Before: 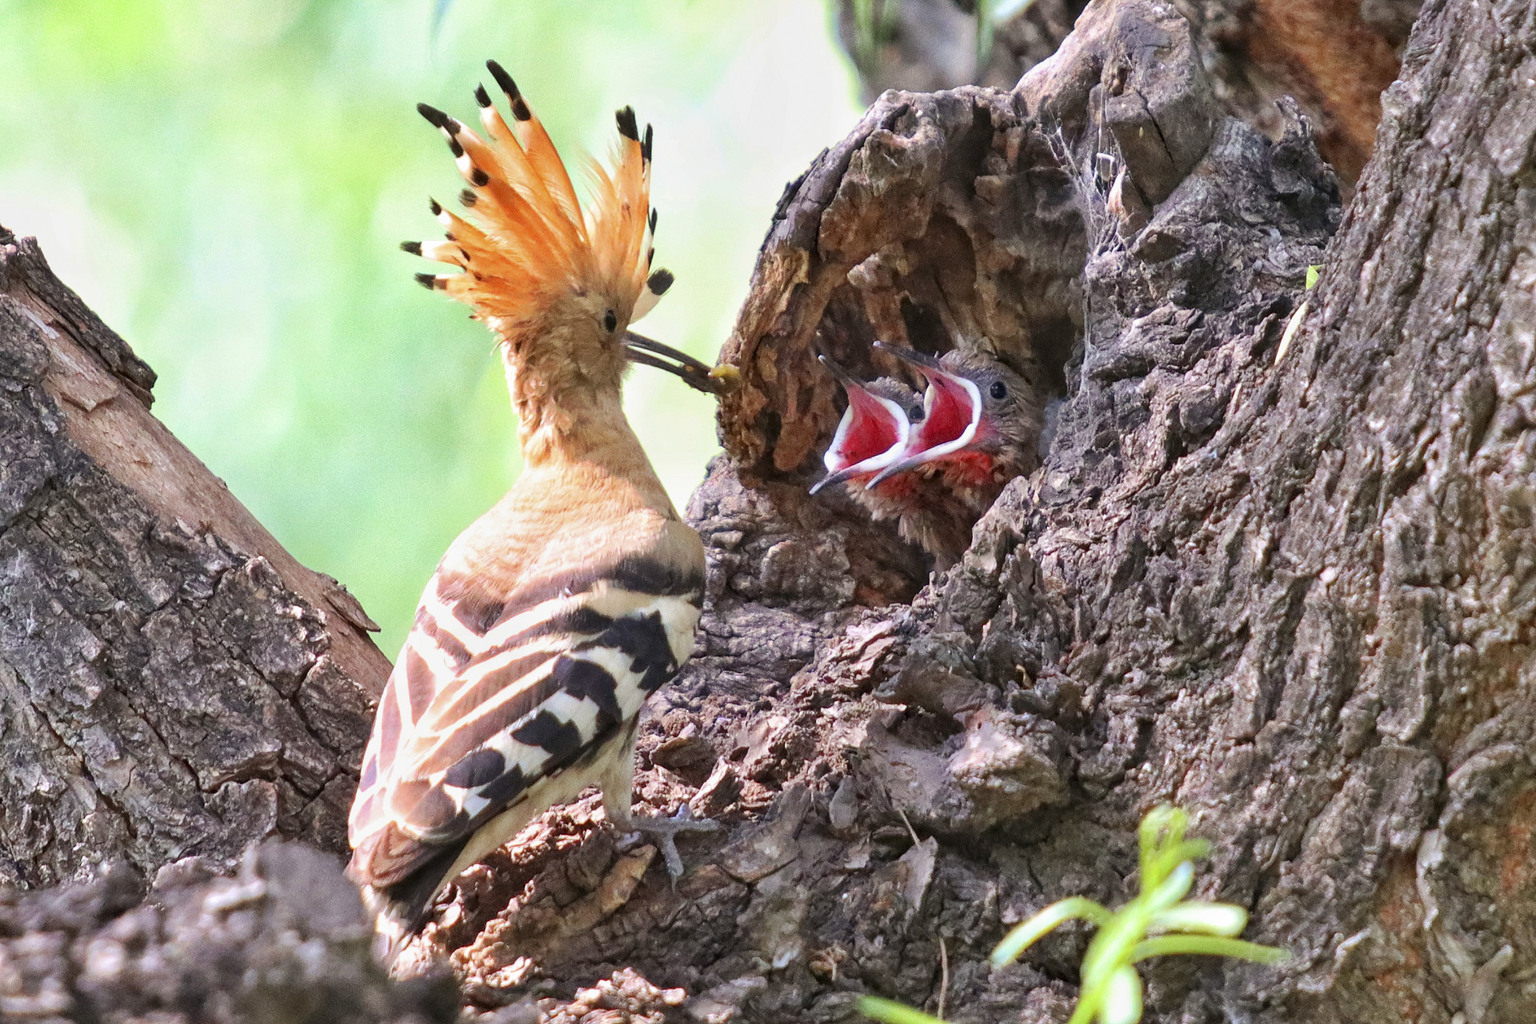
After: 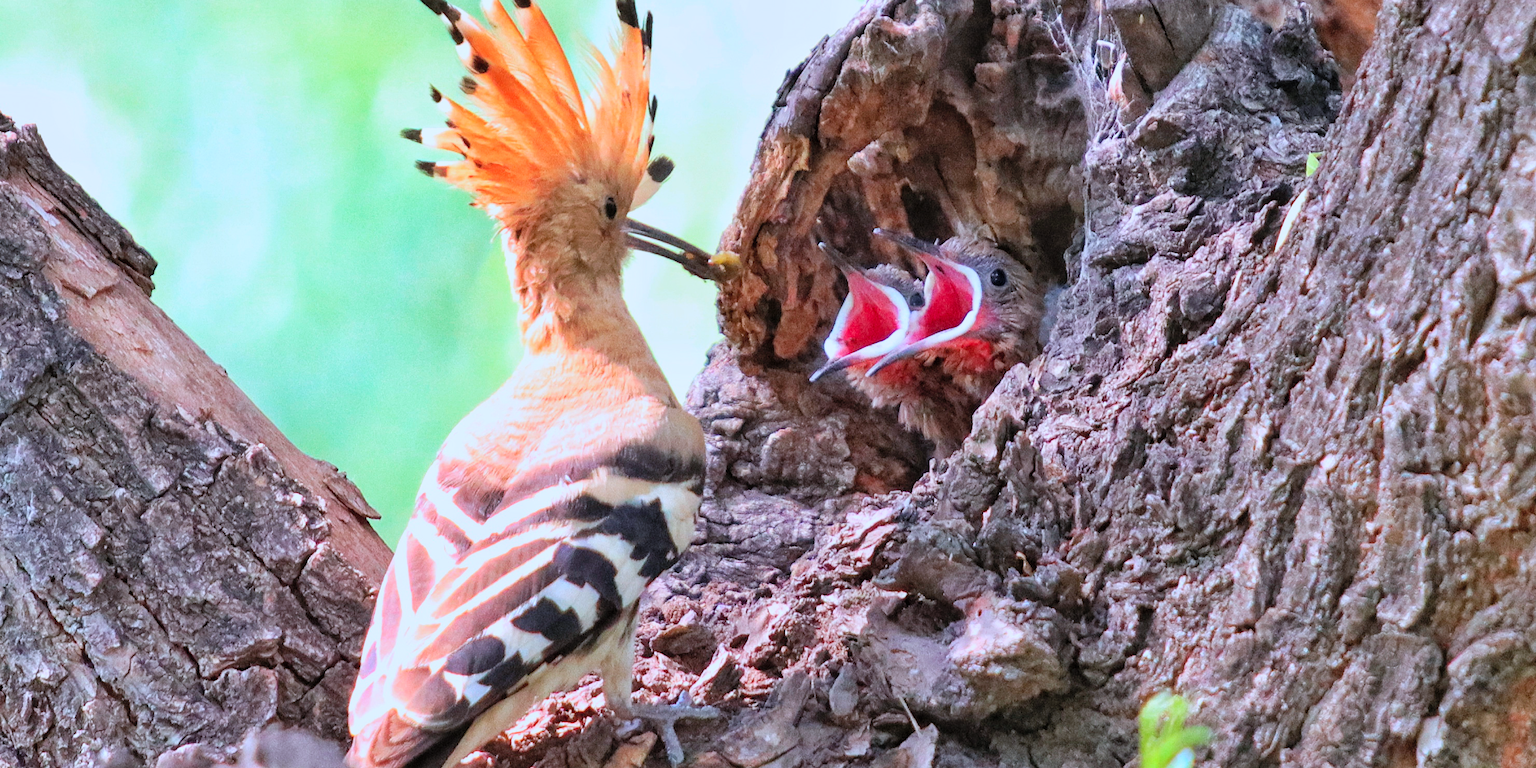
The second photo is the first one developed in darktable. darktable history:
filmic rgb: black relative exposure -9.5 EV, white relative exposure 3.02 EV, hardness 6.12
color correction: highlights a* -2.24, highlights b* -18.1
contrast brightness saturation: brightness 0.09, saturation 0.19
crop: top 11.038%, bottom 13.962%
